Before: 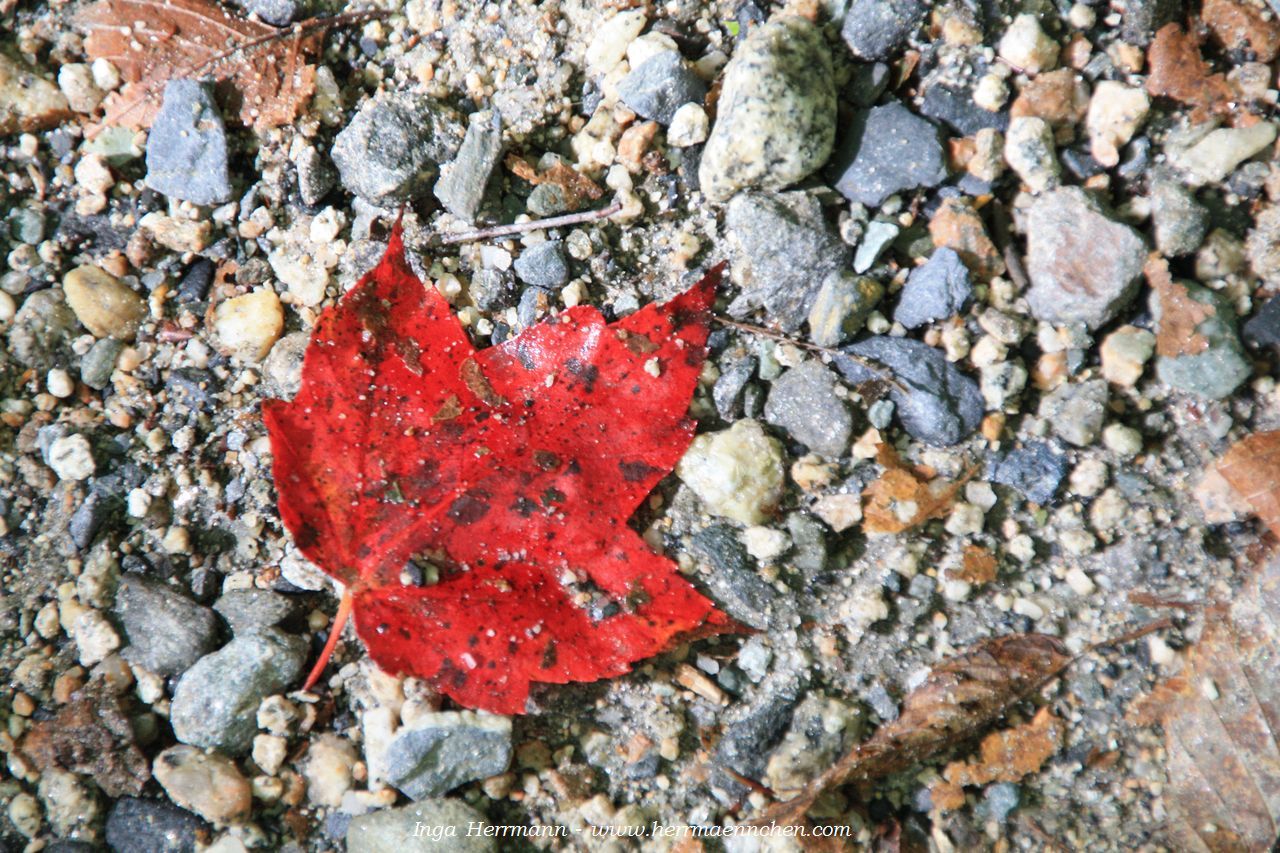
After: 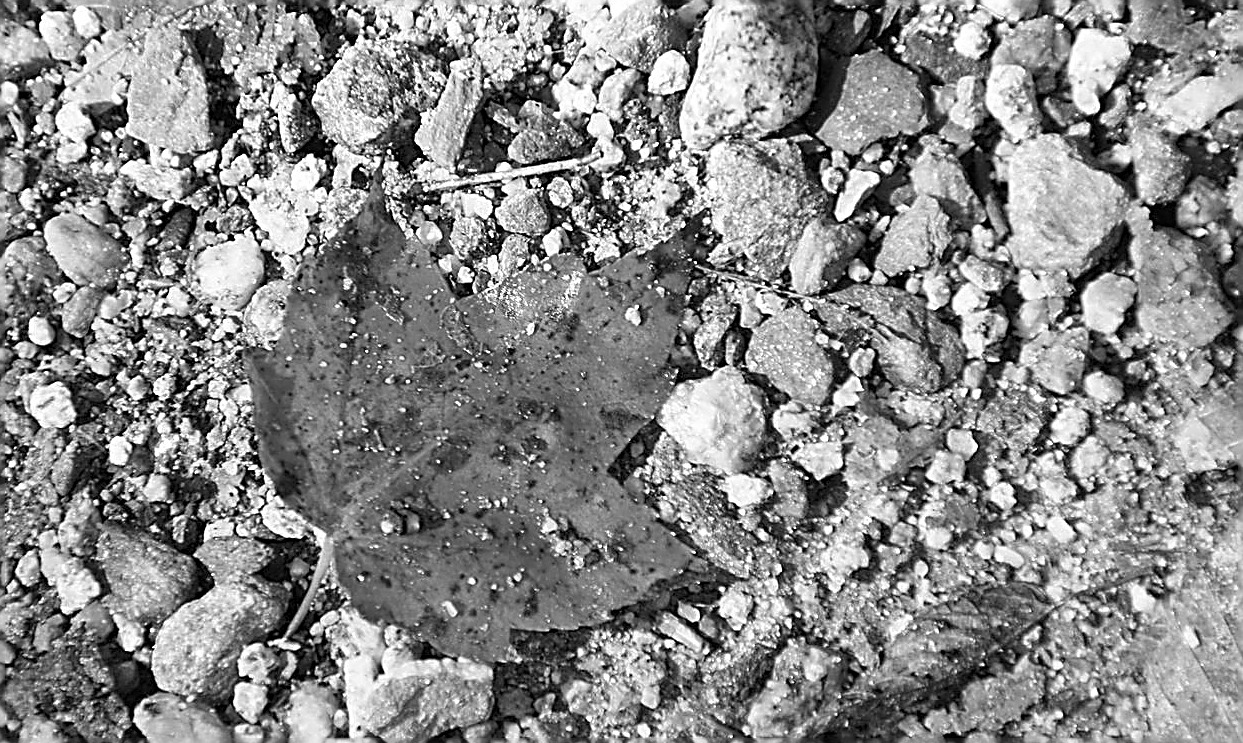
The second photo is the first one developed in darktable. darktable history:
monochrome: a 2.21, b -1.33, size 2.2
sharpen: amount 1.861
crop: left 1.507%, top 6.147%, right 1.379%, bottom 6.637%
